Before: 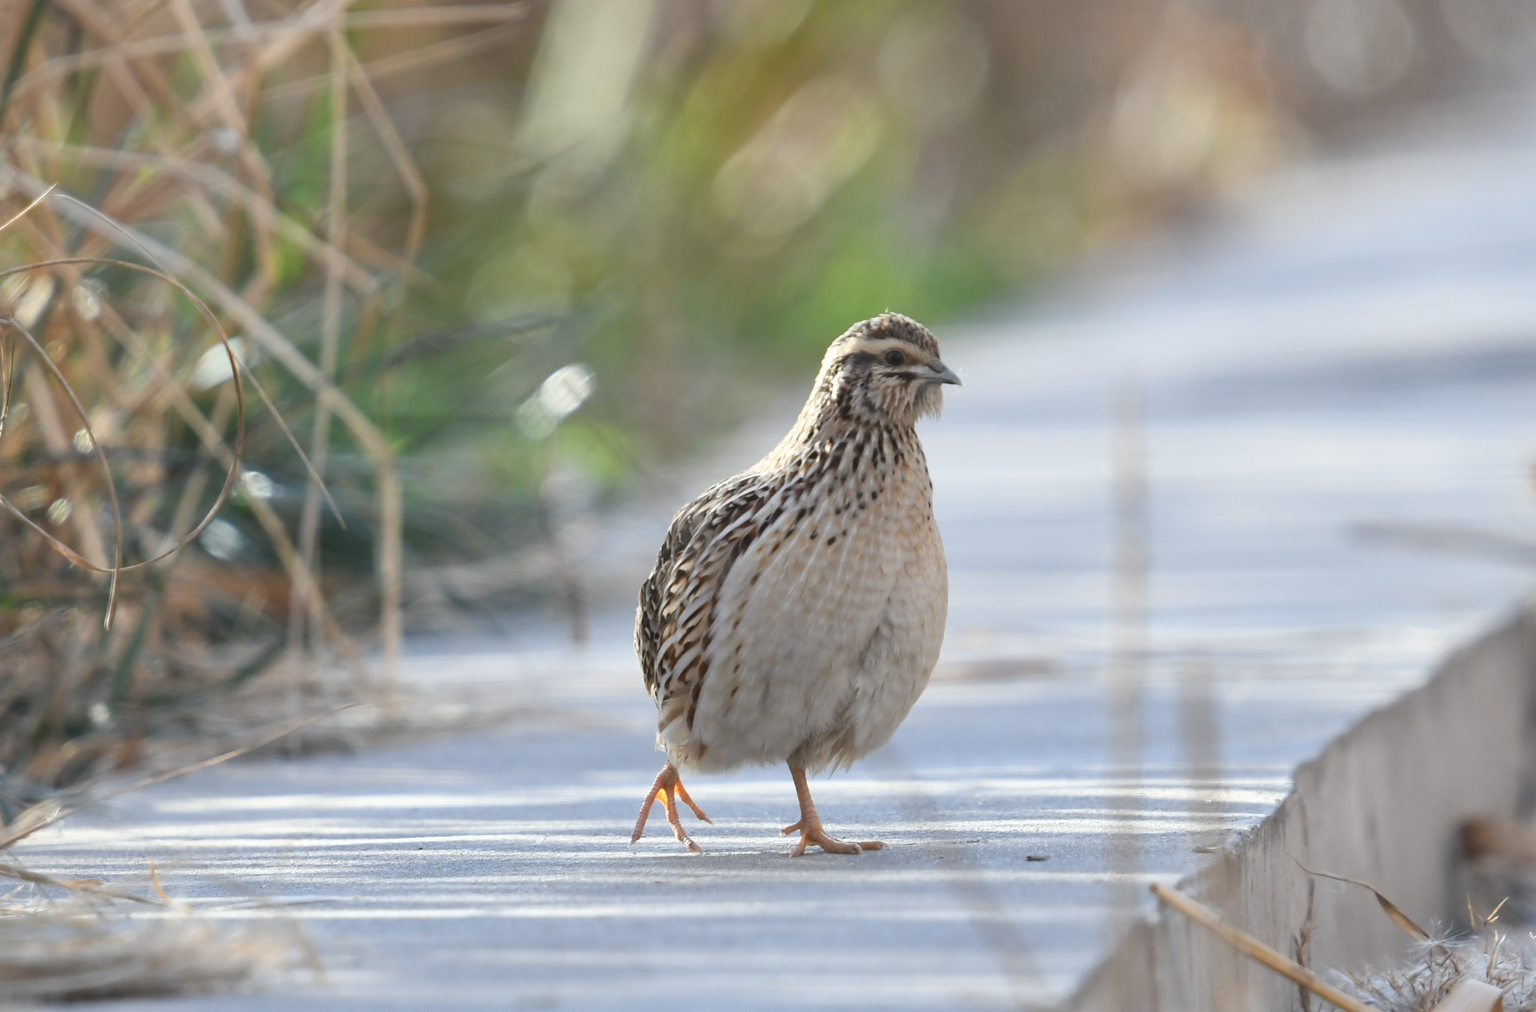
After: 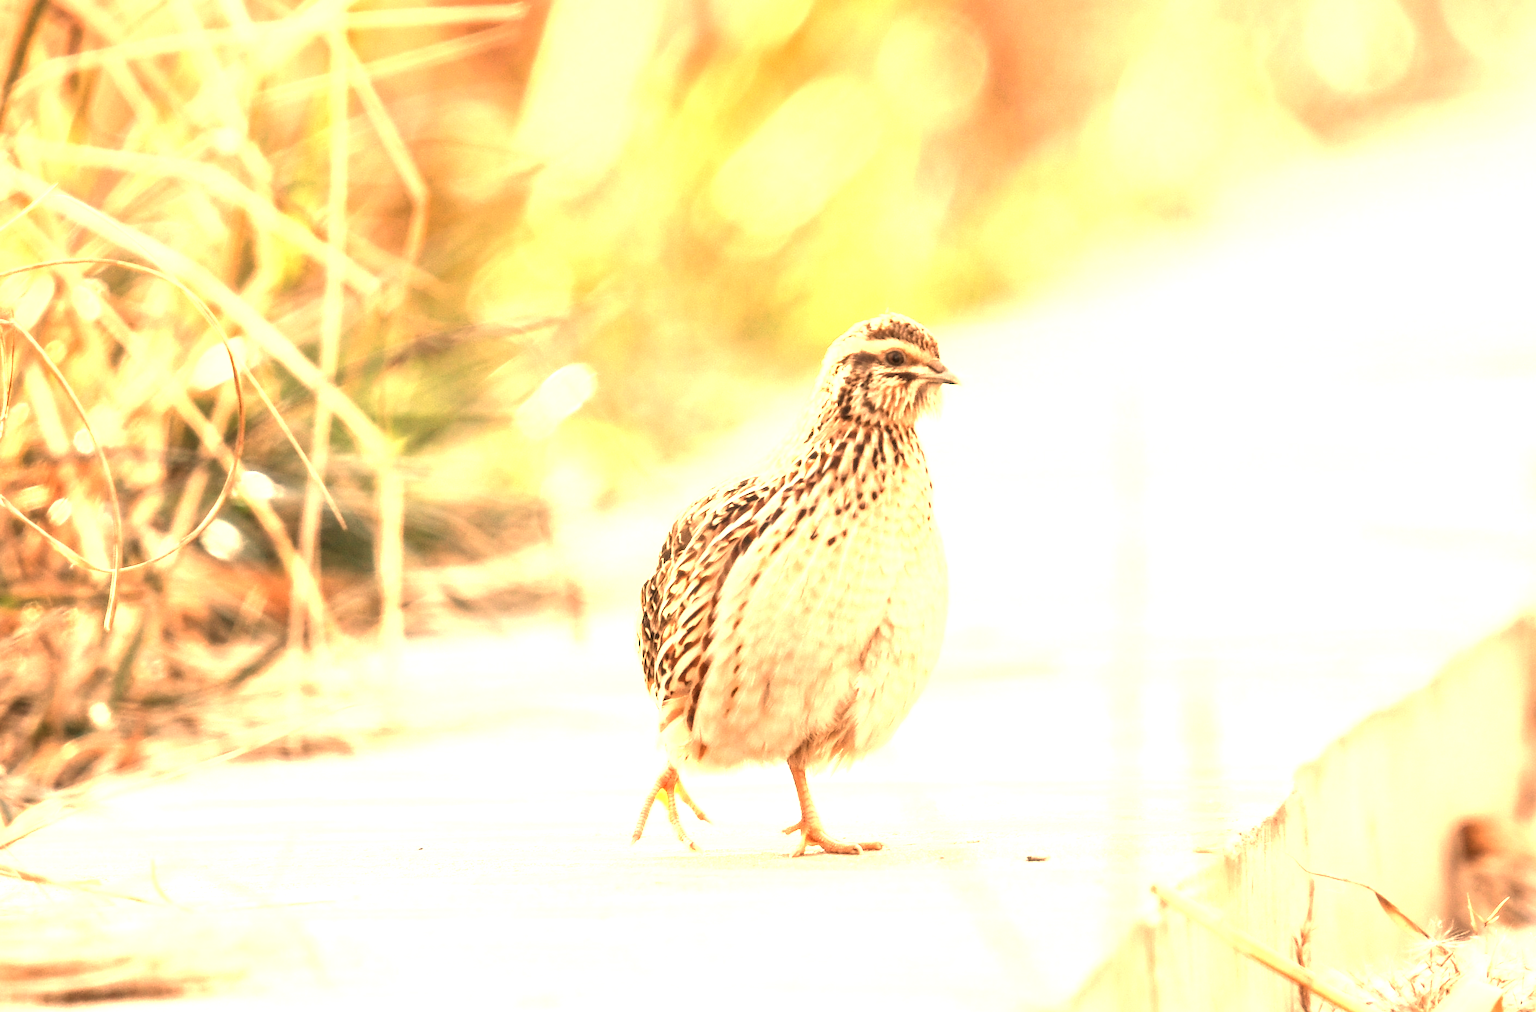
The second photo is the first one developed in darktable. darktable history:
exposure: black level correction 0, exposure 1.9 EV, compensate highlight preservation false
white balance: red 1.467, blue 0.684
local contrast: detail 160%
color contrast: green-magenta contrast 0.96
